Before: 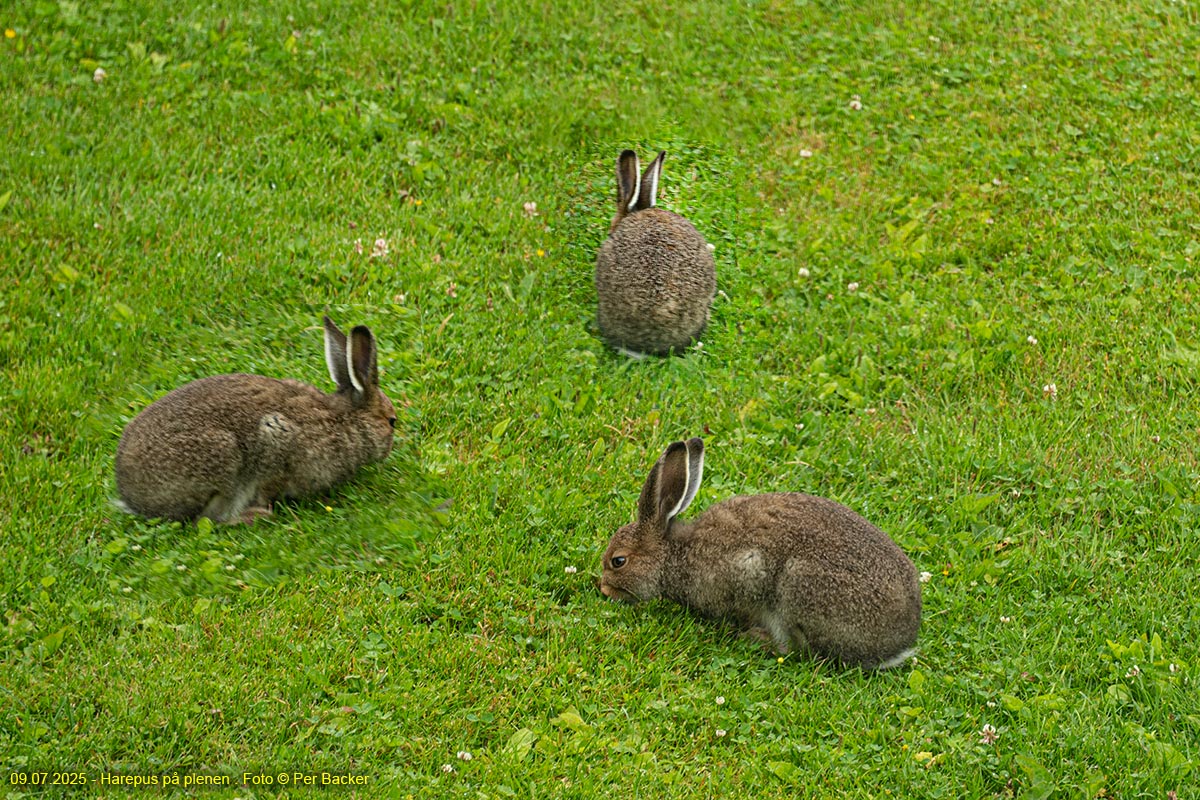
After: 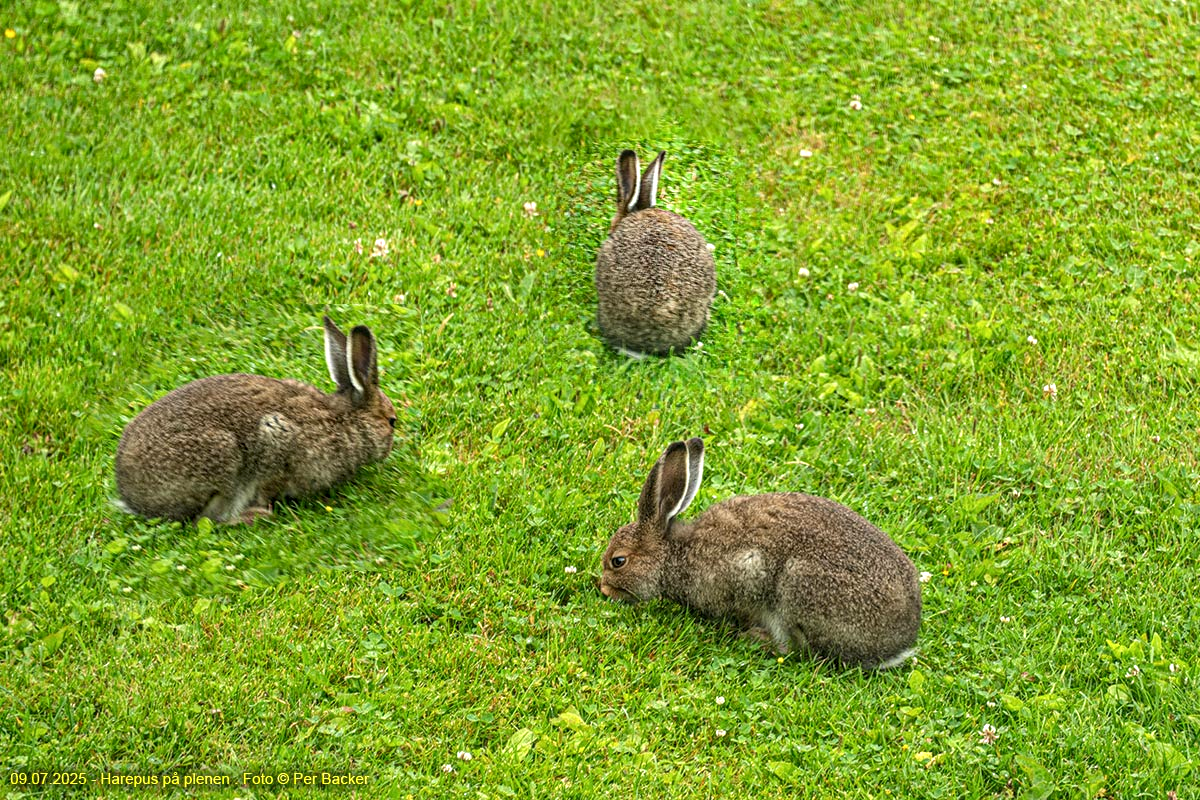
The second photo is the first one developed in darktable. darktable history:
exposure: exposure 0.558 EV, compensate highlight preservation false
local contrast: on, module defaults
